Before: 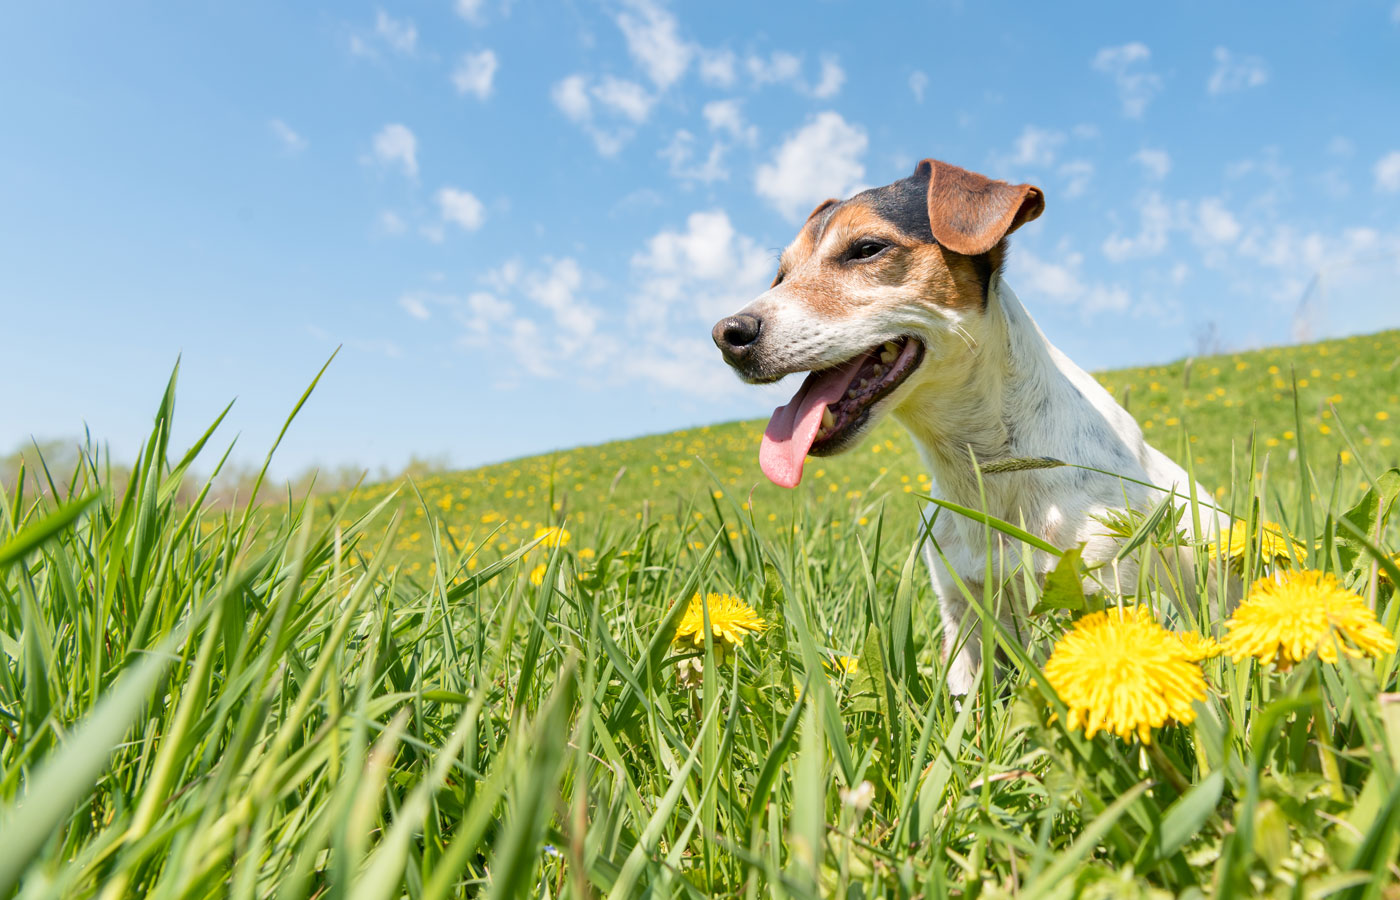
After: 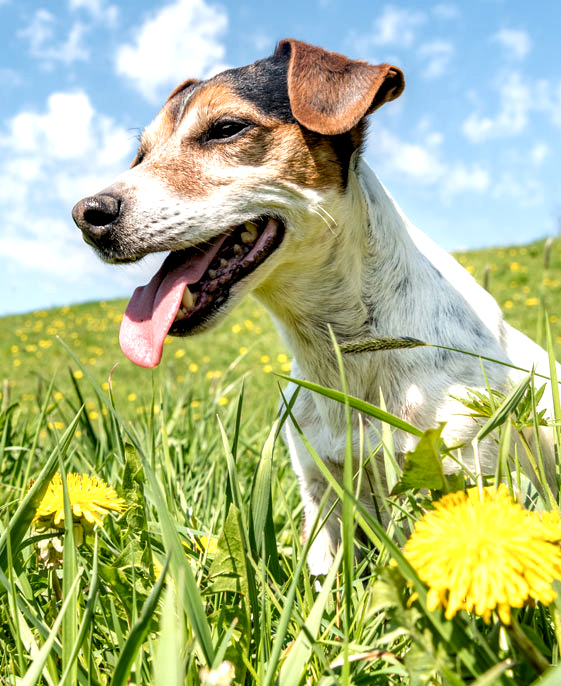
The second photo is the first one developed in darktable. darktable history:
crop: left 45.721%, top 13.393%, right 14.118%, bottom 10.01%
local contrast: highlights 60%, shadows 60%, detail 160%
rgb levels: levels [[0.01, 0.419, 0.839], [0, 0.5, 1], [0, 0.5, 1]]
